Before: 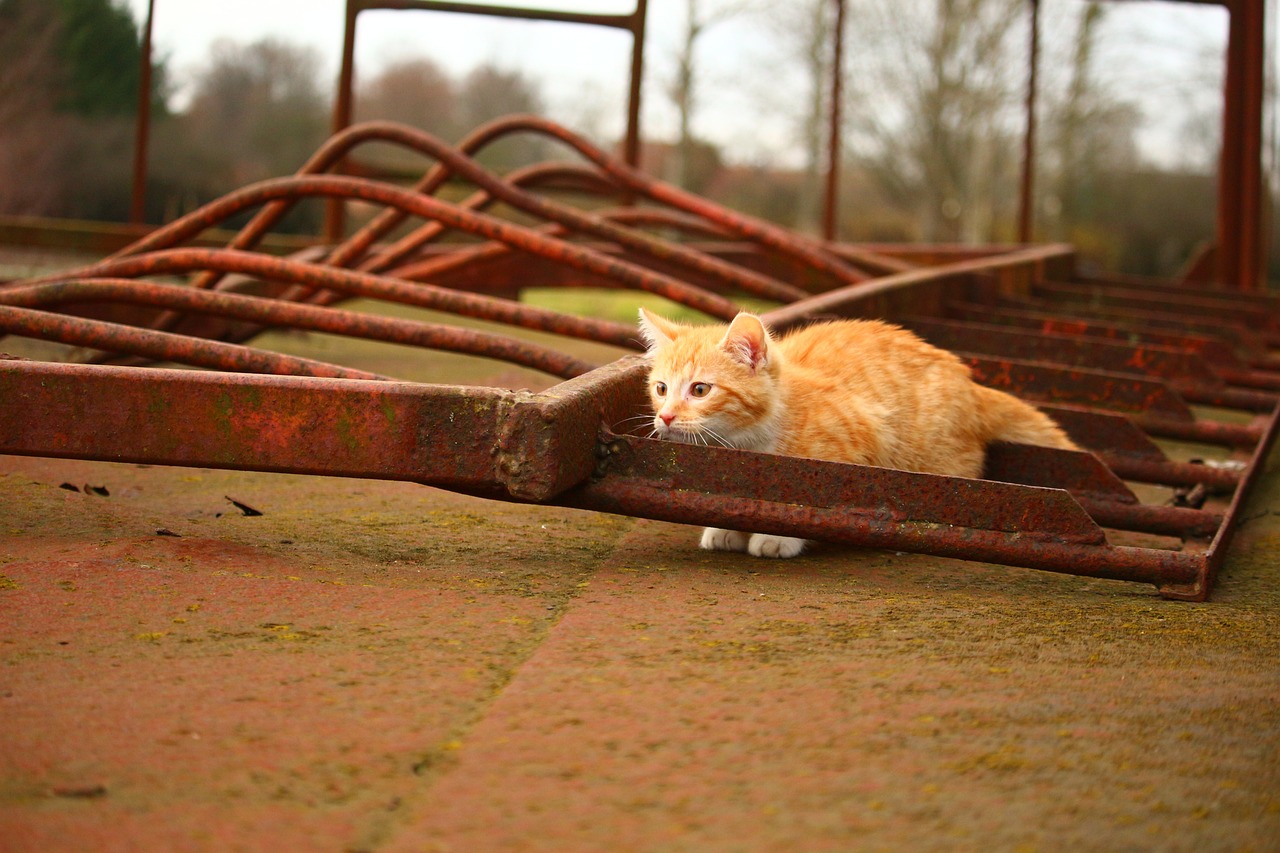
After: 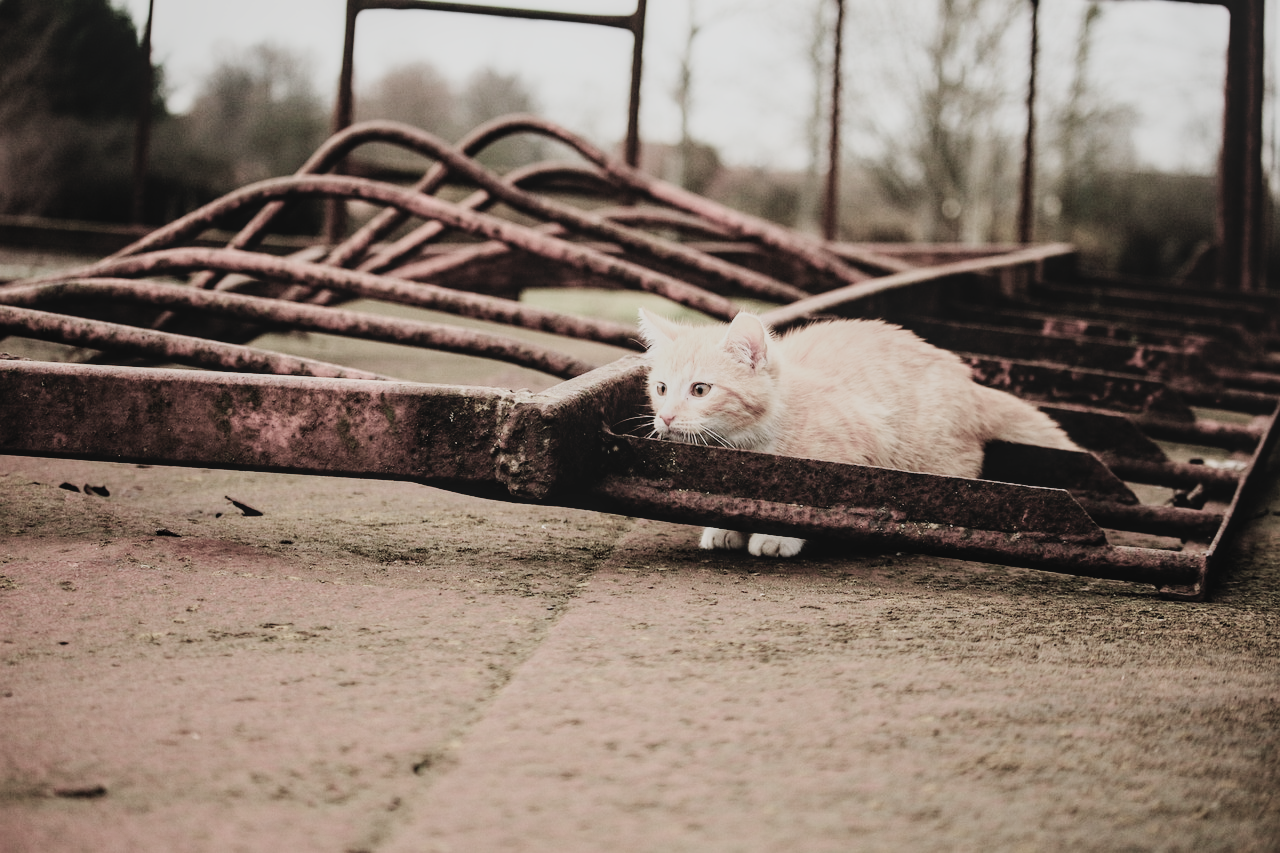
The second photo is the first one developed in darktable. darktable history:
filmic rgb: black relative exposure -5 EV, white relative exposure 3.98 EV, threshold 3 EV, hardness 2.9, contrast 1.299, highlights saturation mix -29%, color science v4 (2020), contrast in shadows soft, contrast in highlights soft, enable highlight reconstruction true
tone curve: curves: ch0 [(0, 0.03) (0.113, 0.087) (0.207, 0.184) (0.515, 0.612) (0.712, 0.793) (1, 0.946)]; ch1 [(0, 0) (0.172, 0.123) (0.317, 0.279) (0.414, 0.382) (0.476, 0.479) (0.505, 0.498) (0.534, 0.534) (0.621, 0.65) (0.709, 0.764) (1, 1)]; ch2 [(0, 0) (0.411, 0.424) (0.505, 0.505) (0.521, 0.524) (0.537, 0.57) (0.65, 0.699) (1, 1)], preserve colors none
local contrast: detail 113%
